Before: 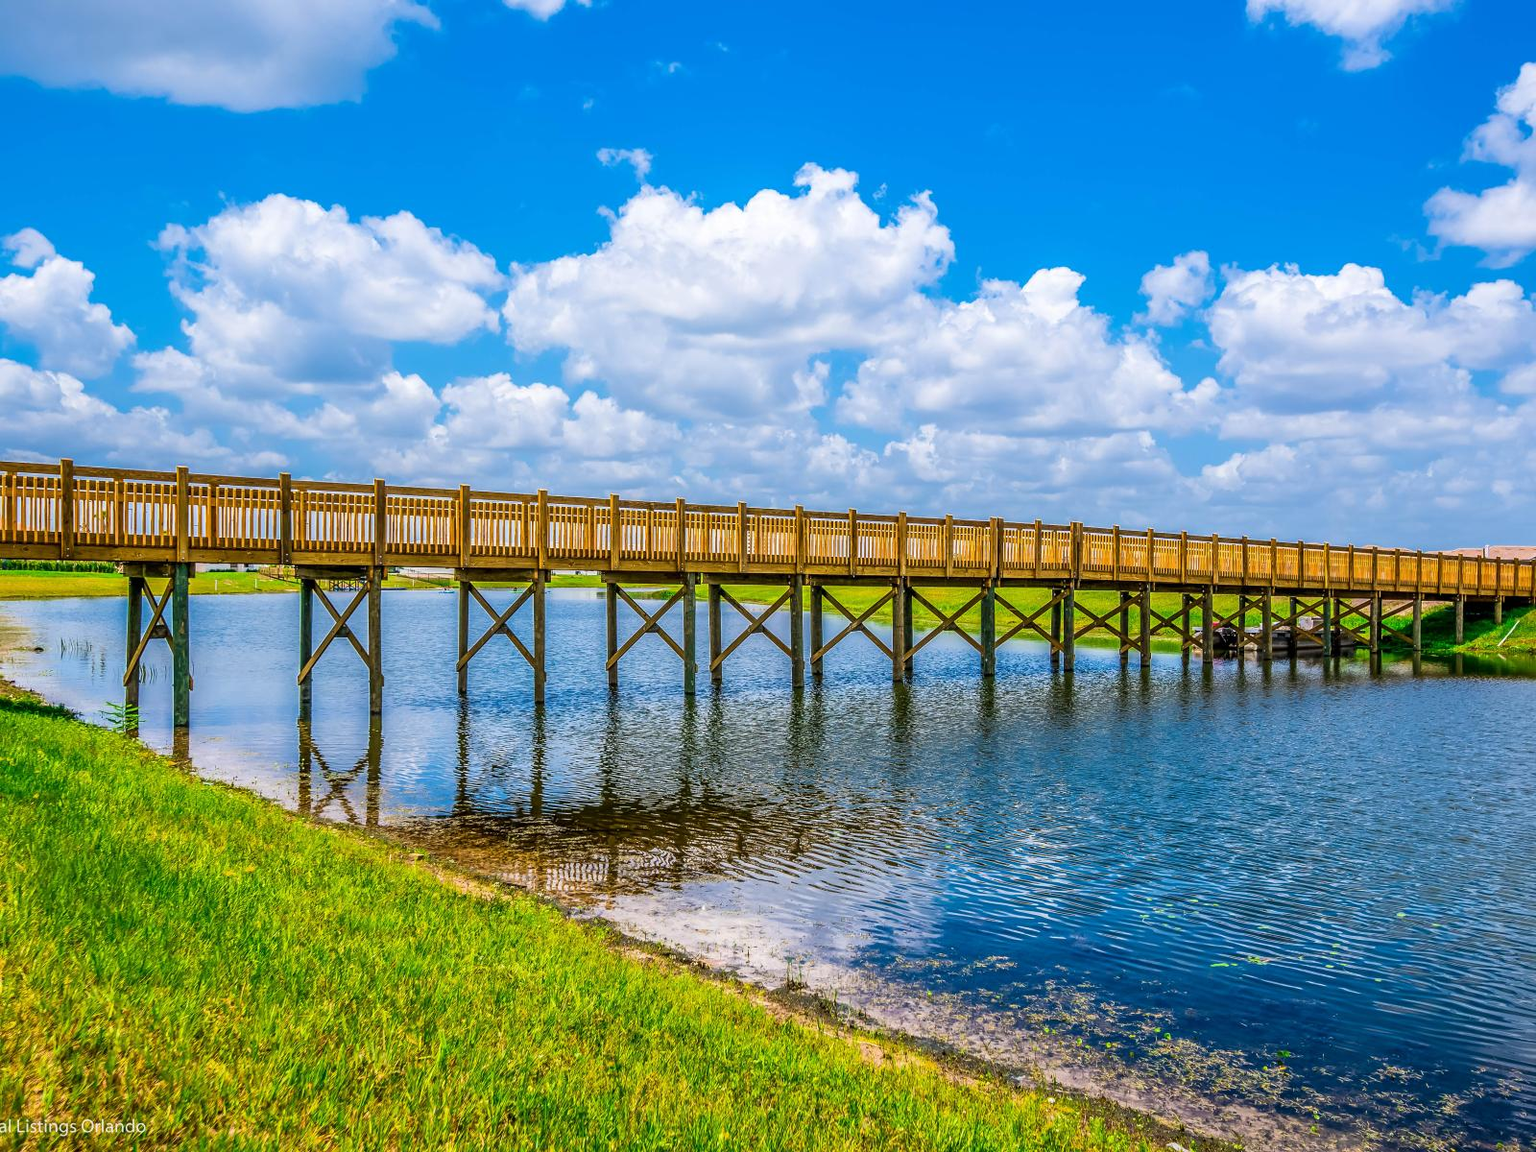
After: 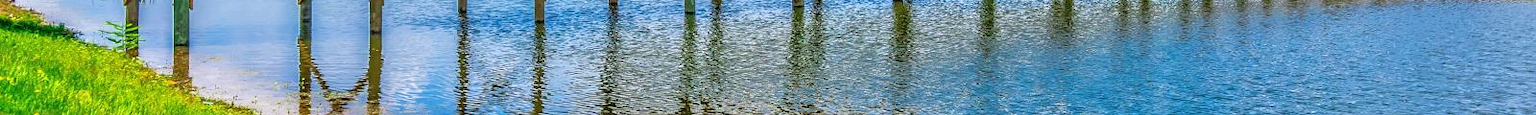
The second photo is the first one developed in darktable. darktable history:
crop and rotate: top 59.084%, bottom 30.916%
tone equalizer: -7 EV 0.15 EV, -6 EV 0.6 EV, -5 EV 1.15 EV, -4 EV 1.33 EV, -3 EV 1.15 EV, -2 EV 0.6 EV, -1 EV 0.15 EV, mask exposure compensation -0.5 EV
